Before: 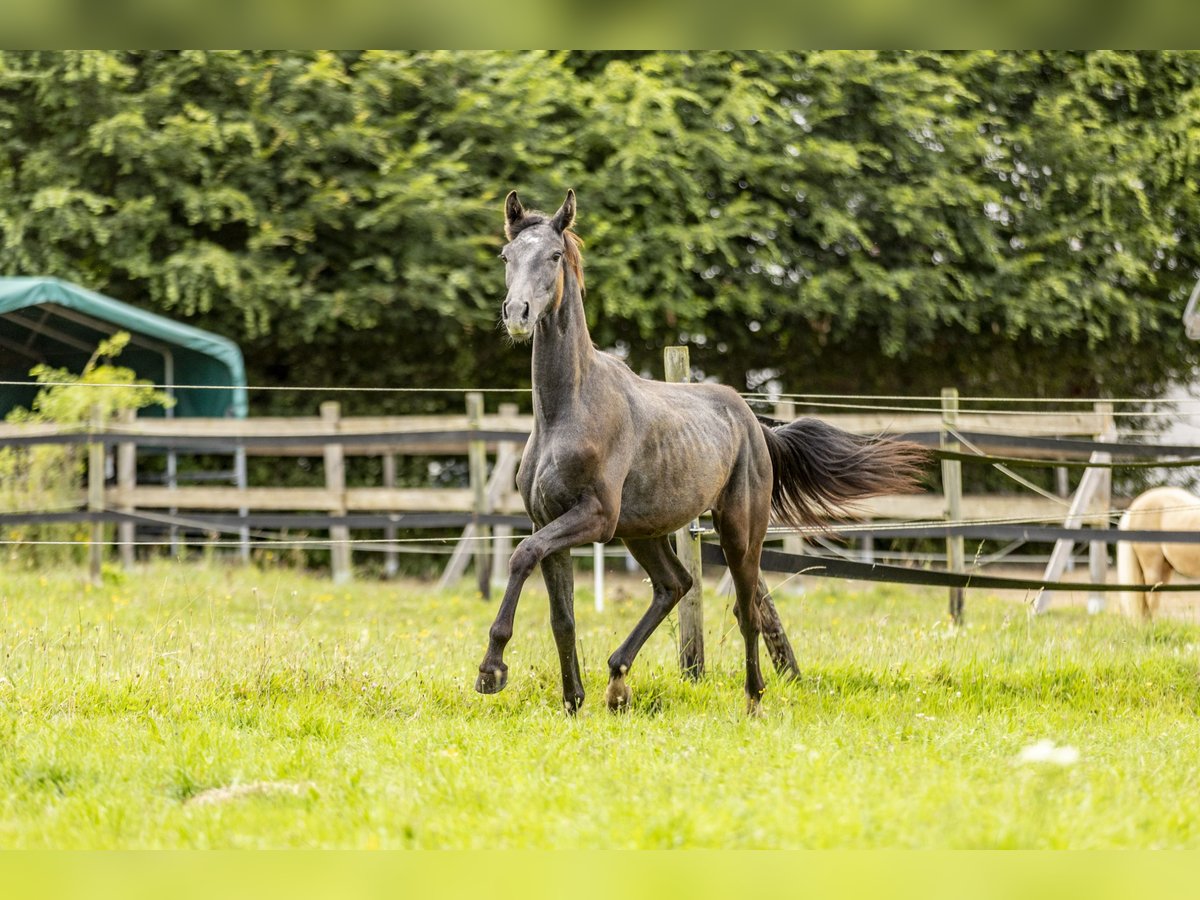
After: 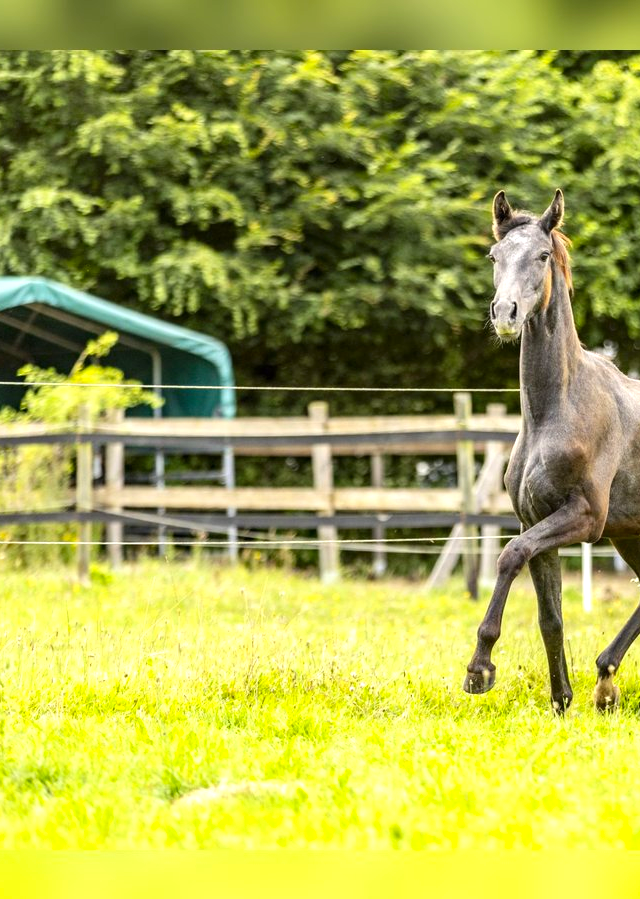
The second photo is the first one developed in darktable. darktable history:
crop: left 1.031%, right 45.586%, bottom 0.09%
exposure: black level correction 0, exposure 0.499 EV, compensate highlight preservation false
tone equalizer: edges refinement/feathering 500, mask exposure compensation -1.57 EV, preserve details no
contrast brightness saturation: contrast 0.081, saturation 0.2
